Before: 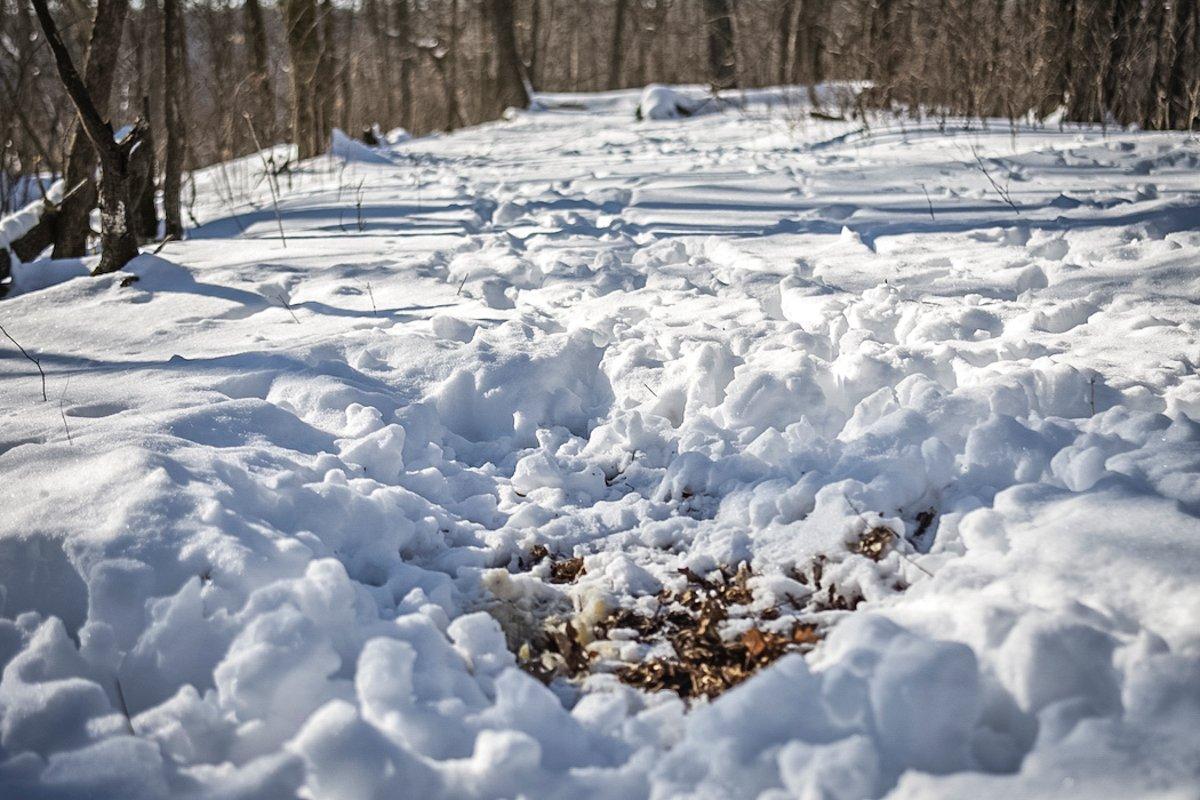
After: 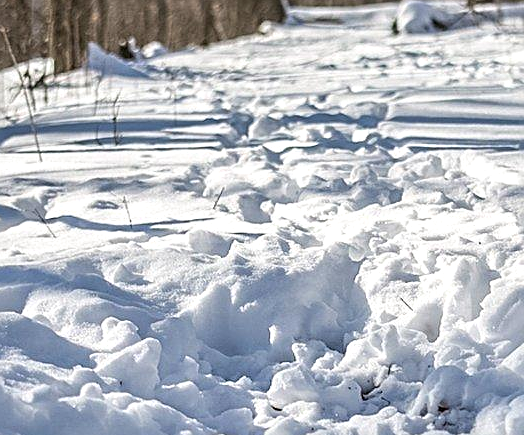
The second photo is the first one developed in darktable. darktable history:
sharpen: on, module defaults
exposure: exposure 0.151 EV, compensate highlight preservation false
crop: left 20.393%, top 10.869%, right 35.911%, bottom 34.402%
